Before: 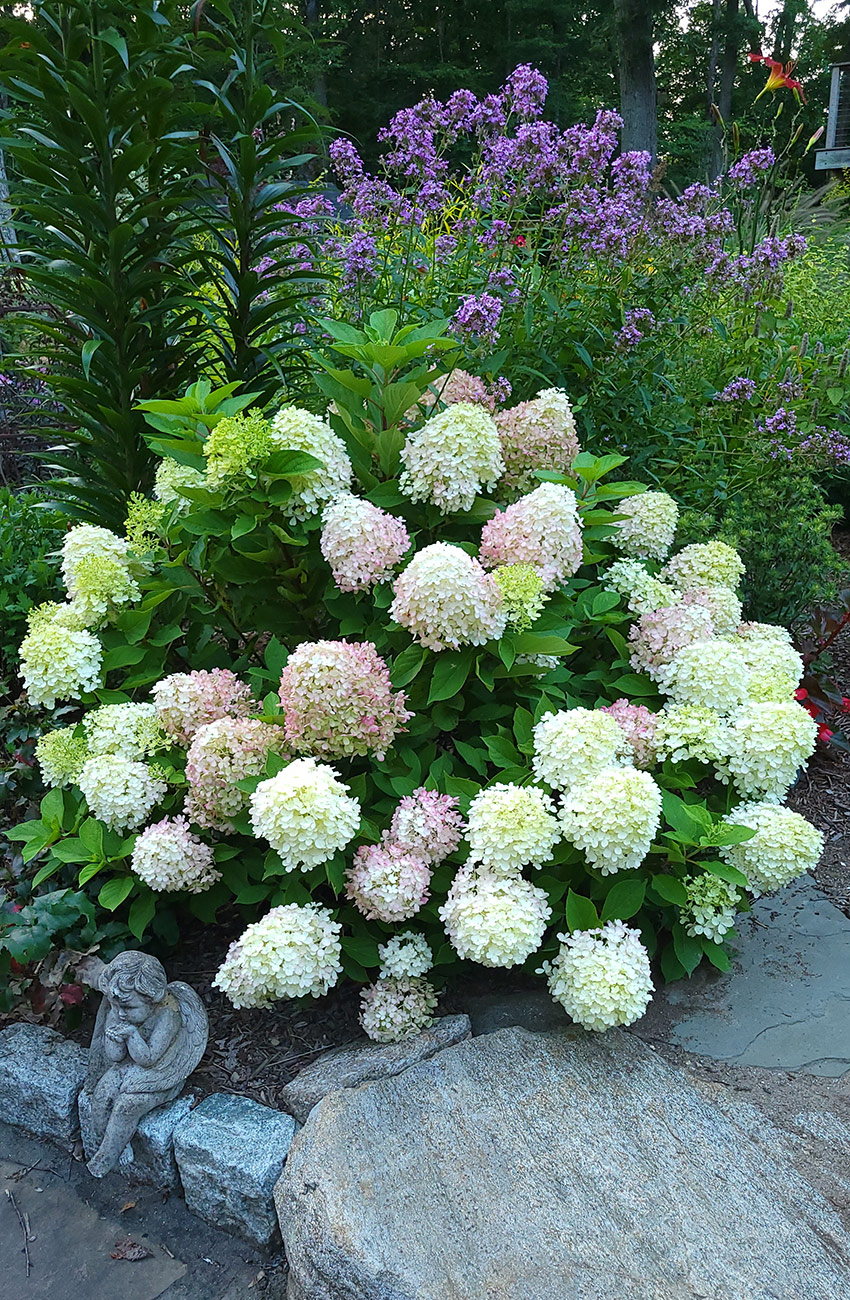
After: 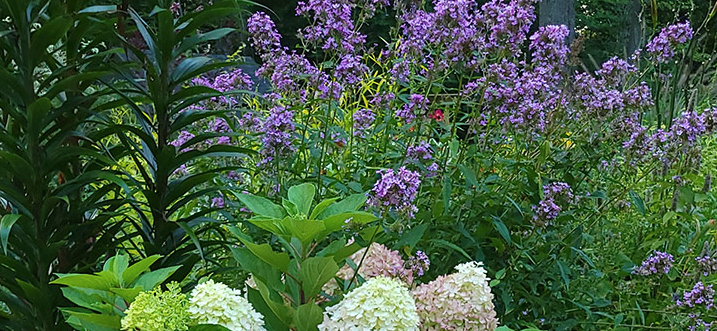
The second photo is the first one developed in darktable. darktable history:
contrast brightness saturation: contrast 0.013, saturation -0.049
crop and rotate: left 9.653%, top 9.744%, right 5.945%, bottom 64.791%
